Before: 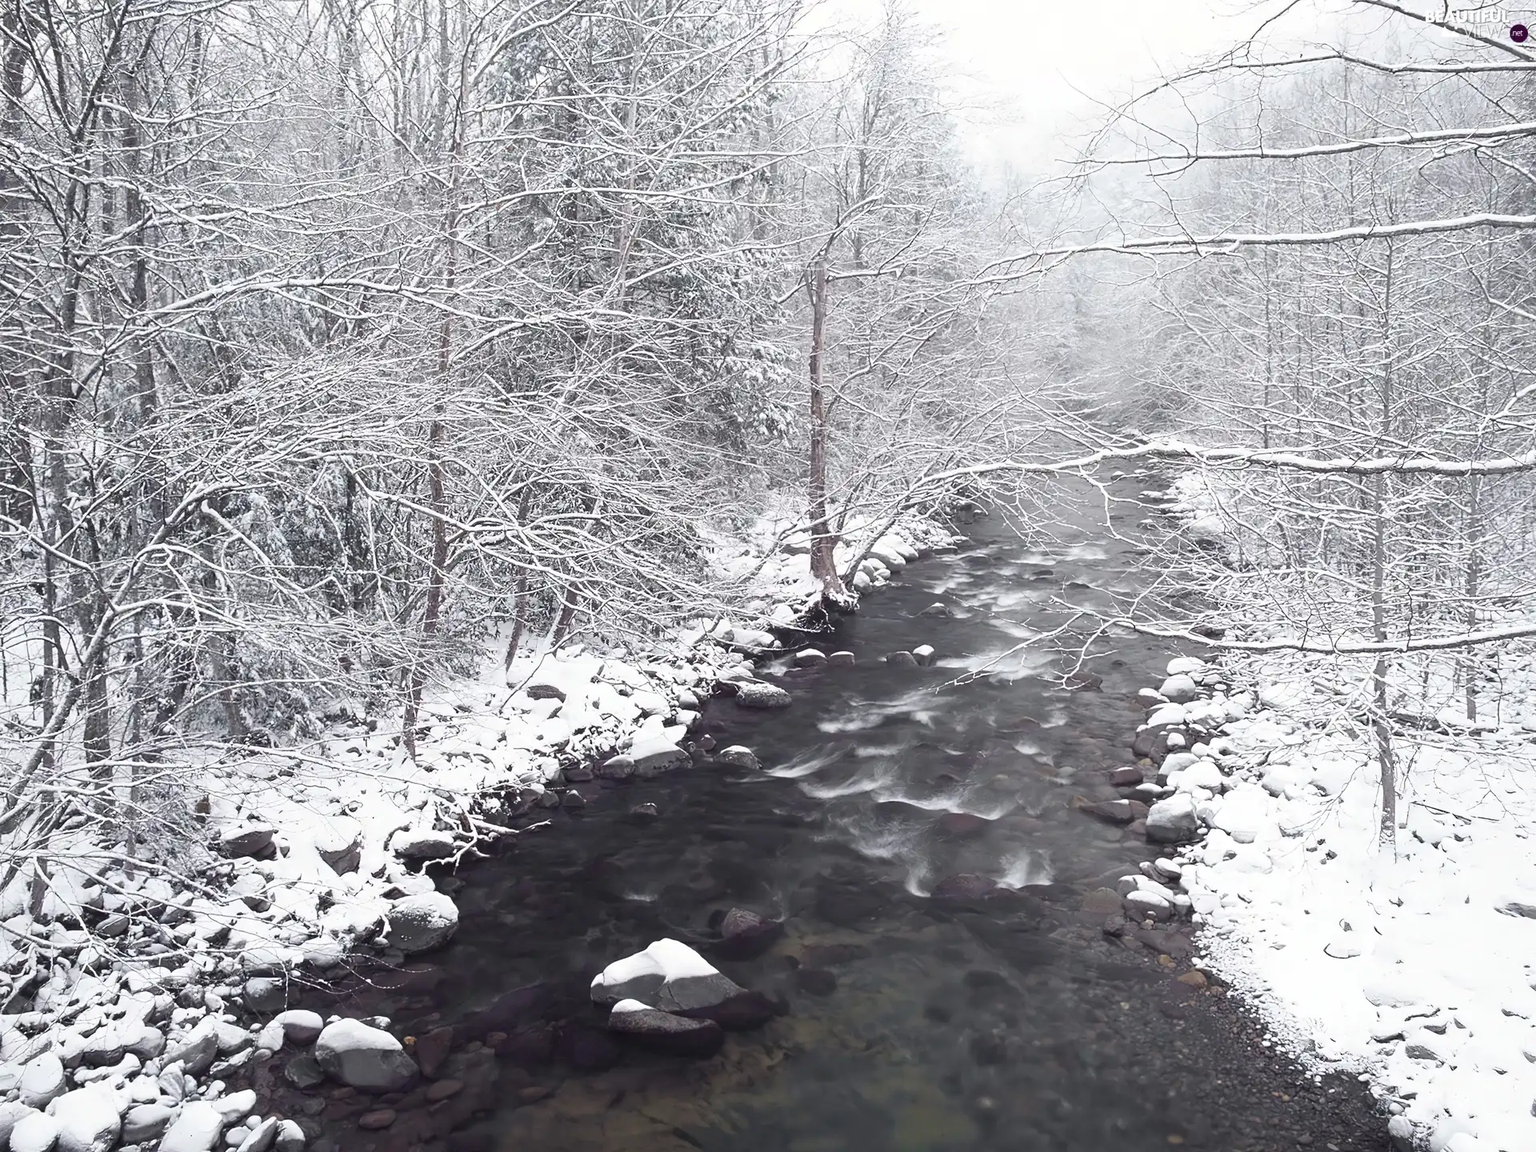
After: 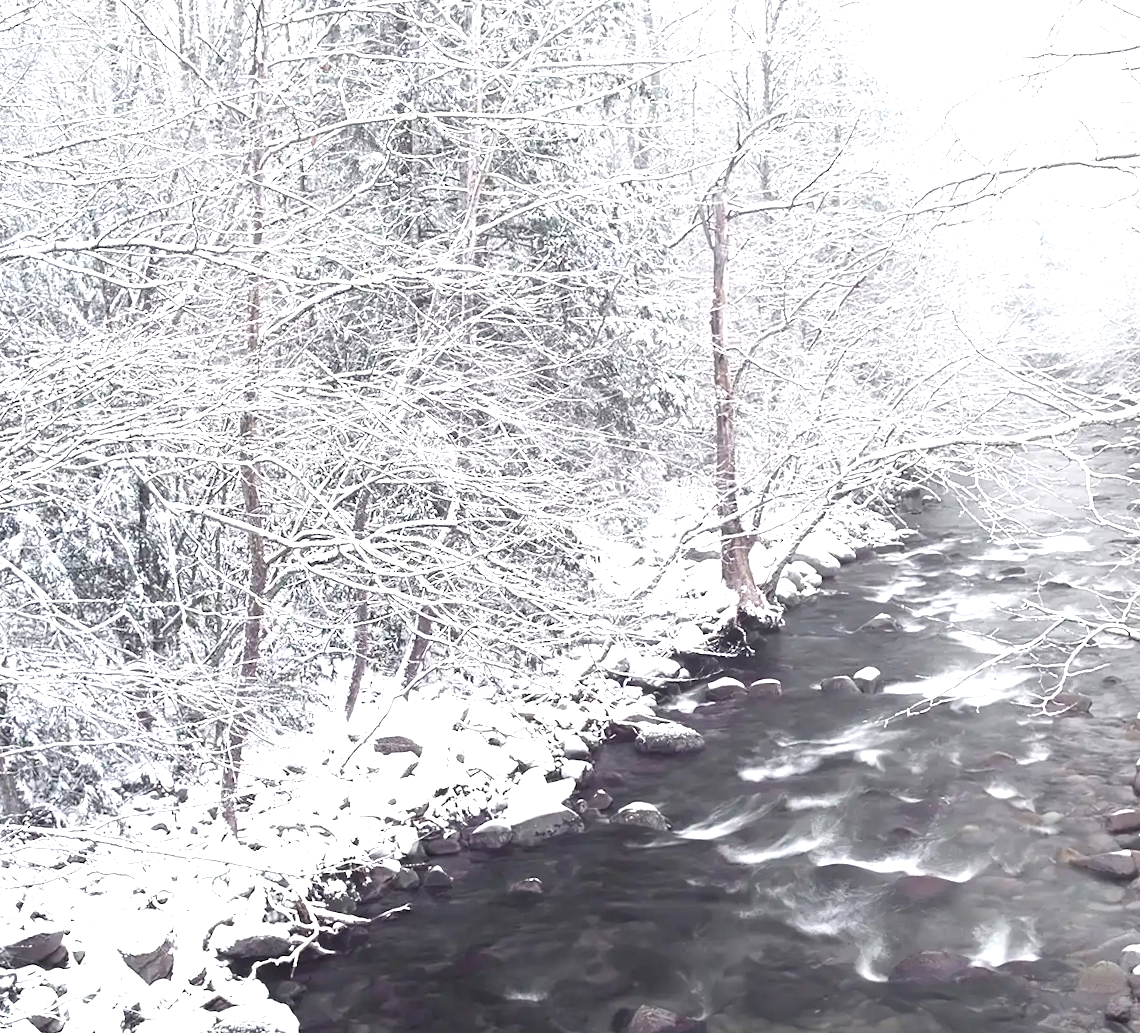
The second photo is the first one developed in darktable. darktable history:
rotate and perspective: rotation -2.29°, automatic cropping off
crop: left 16.202%, top 11.208%, right 26.045%, bottom 20.557%
exposure: exposure 1 EV, compensate highlight preservation false
